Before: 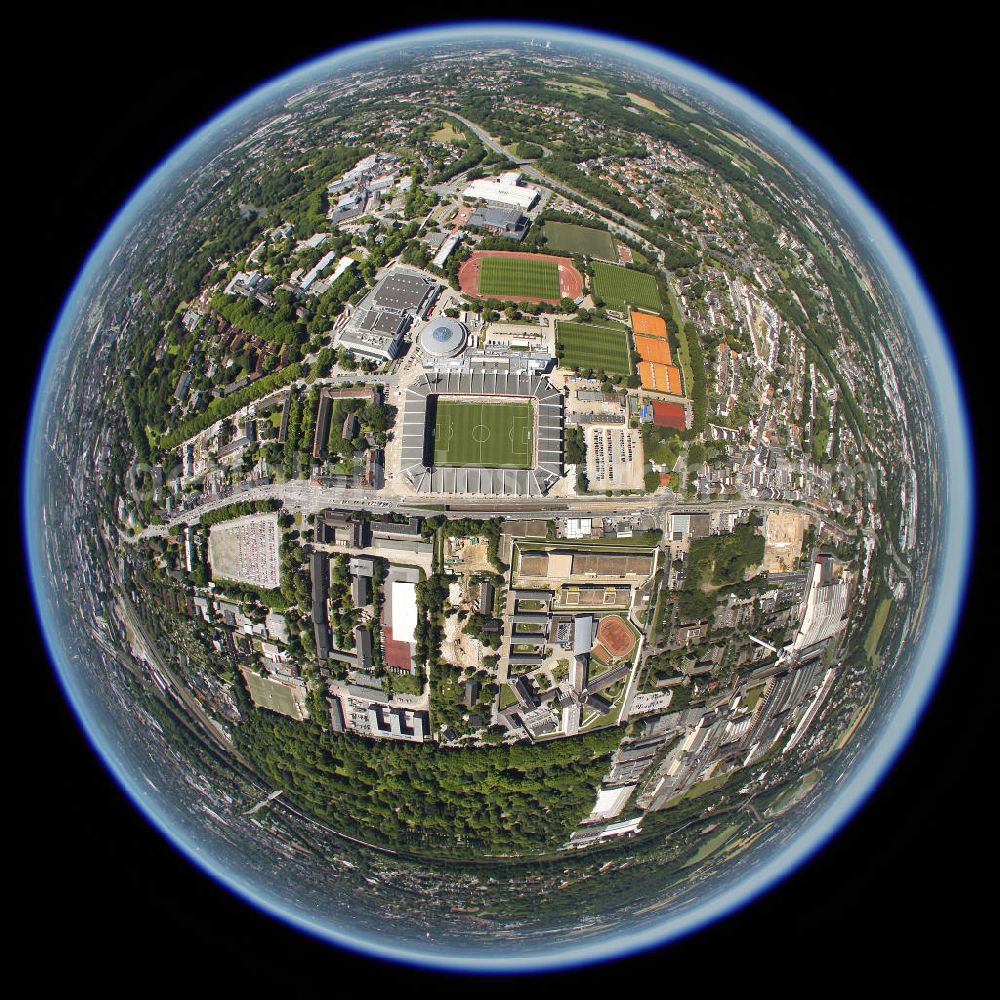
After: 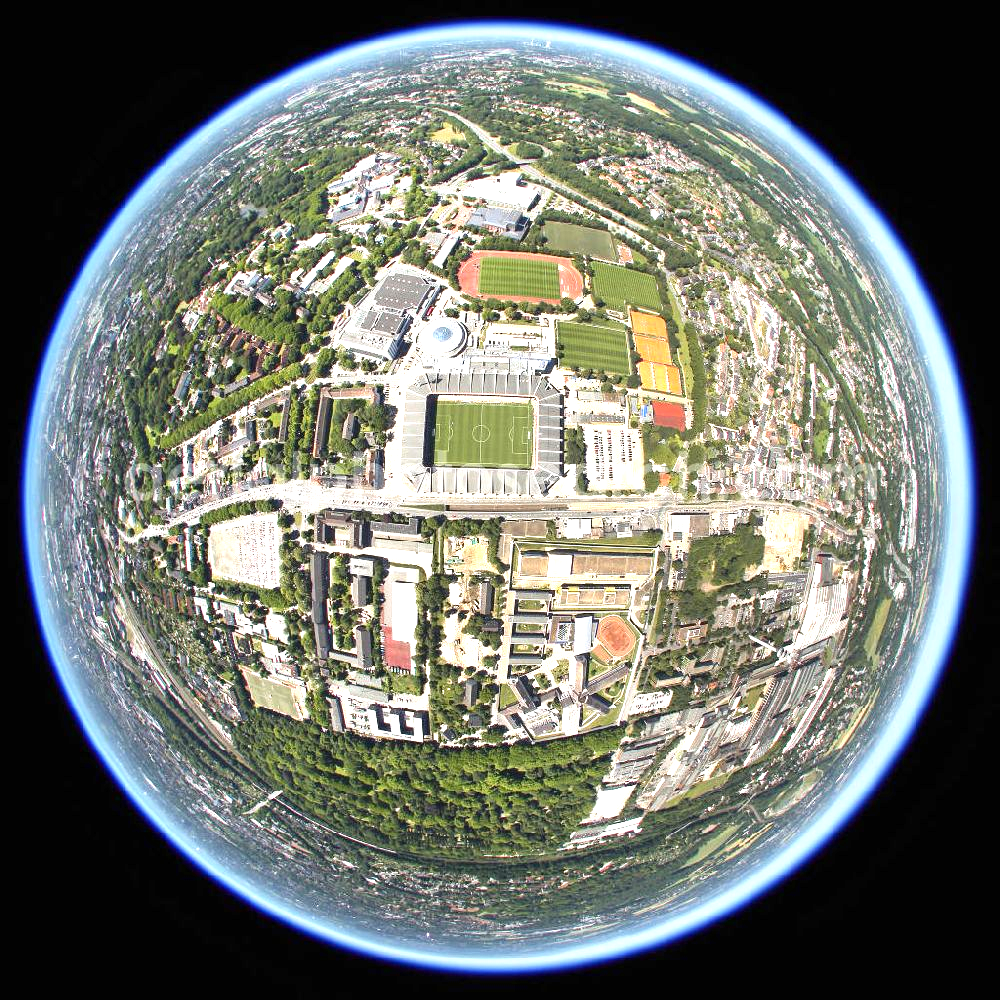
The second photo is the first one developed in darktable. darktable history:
contrast brightness saturation: contrast 0.079, saturation 0.017
exposure: exposure 1.238 EV, compensate exposure bias true, compensate highlight preservation false
